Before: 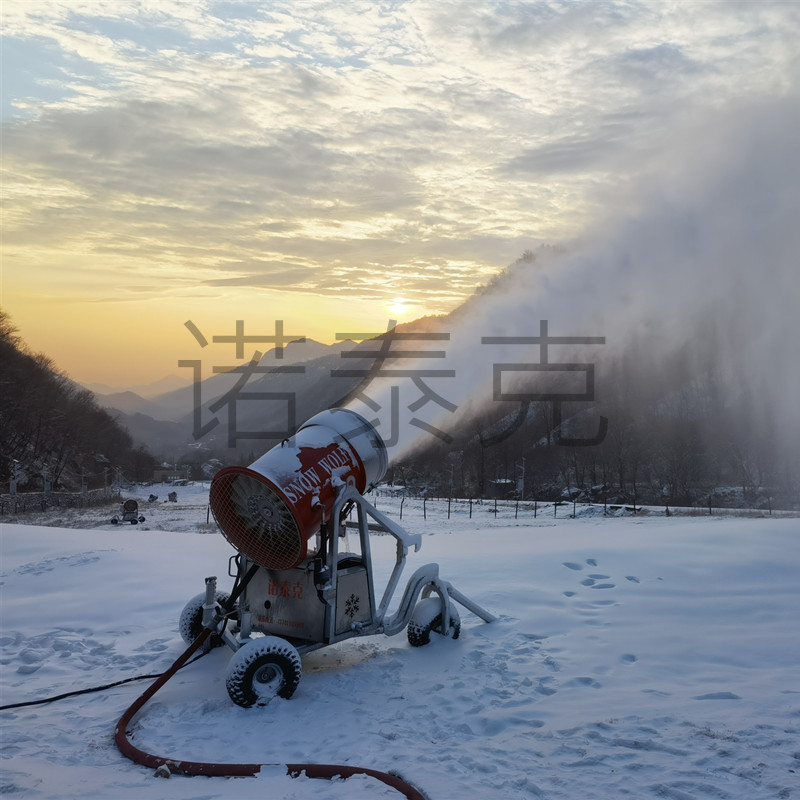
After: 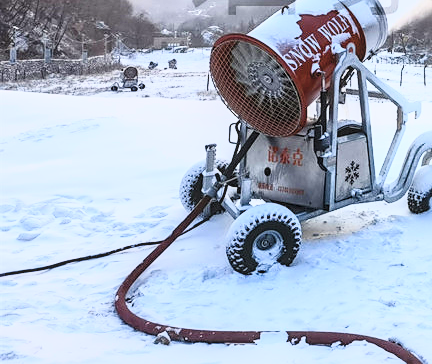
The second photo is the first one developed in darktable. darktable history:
crop and rotate: top 54.207%, right 45.897%, bottom 0.23%
sharpen: radius 1.897, amount 0.403, threshold 1.41
local contrast: on, module defaults
exposure: black level correction 0, exposure 1.199 EV, compensate highlight preservation false
color balance rgb: power › hue 312.52°, linear chroma grading › shadows -7.923%, linear chroma grading › global chroma 9.829%, perceptual saturation grading › global saturation 34.601%, perceptual saturation grading › highlights -29.961%, perceptual saturation grading › shadows 34.56%
contrast brightness saturation: contrast 0.437, brightness 0.553, saturation -0.198
tone curve: curves: ch0 [(0, 0.021) (0.049, 0.044) (0.152, 0.14) (0.328, 0.377) (0.473, 0.543) (0.641, 0.705) (0.868, 0.887) (1, 0.969)]; ch1 [(0, 0) (0.302, 0.331) (0.427, 0.433) (0.472, 0.47) (0.502, 0.503) (0.522, 0.526) (0.564, 0.591) (0.602, 0.632) (0.677, 0.701) (0.859, 0.885) (1, 1)]; ch2 [(0, 0) (0.33, 0.301) (0.447, 0.44) (0.487, 0.496) (0.502, 0.516) (0.535, 0.554) (0.565, 0.598) (0.618, 0.629) (1, 1)], color space Lab, linked channels, preserve colors none
